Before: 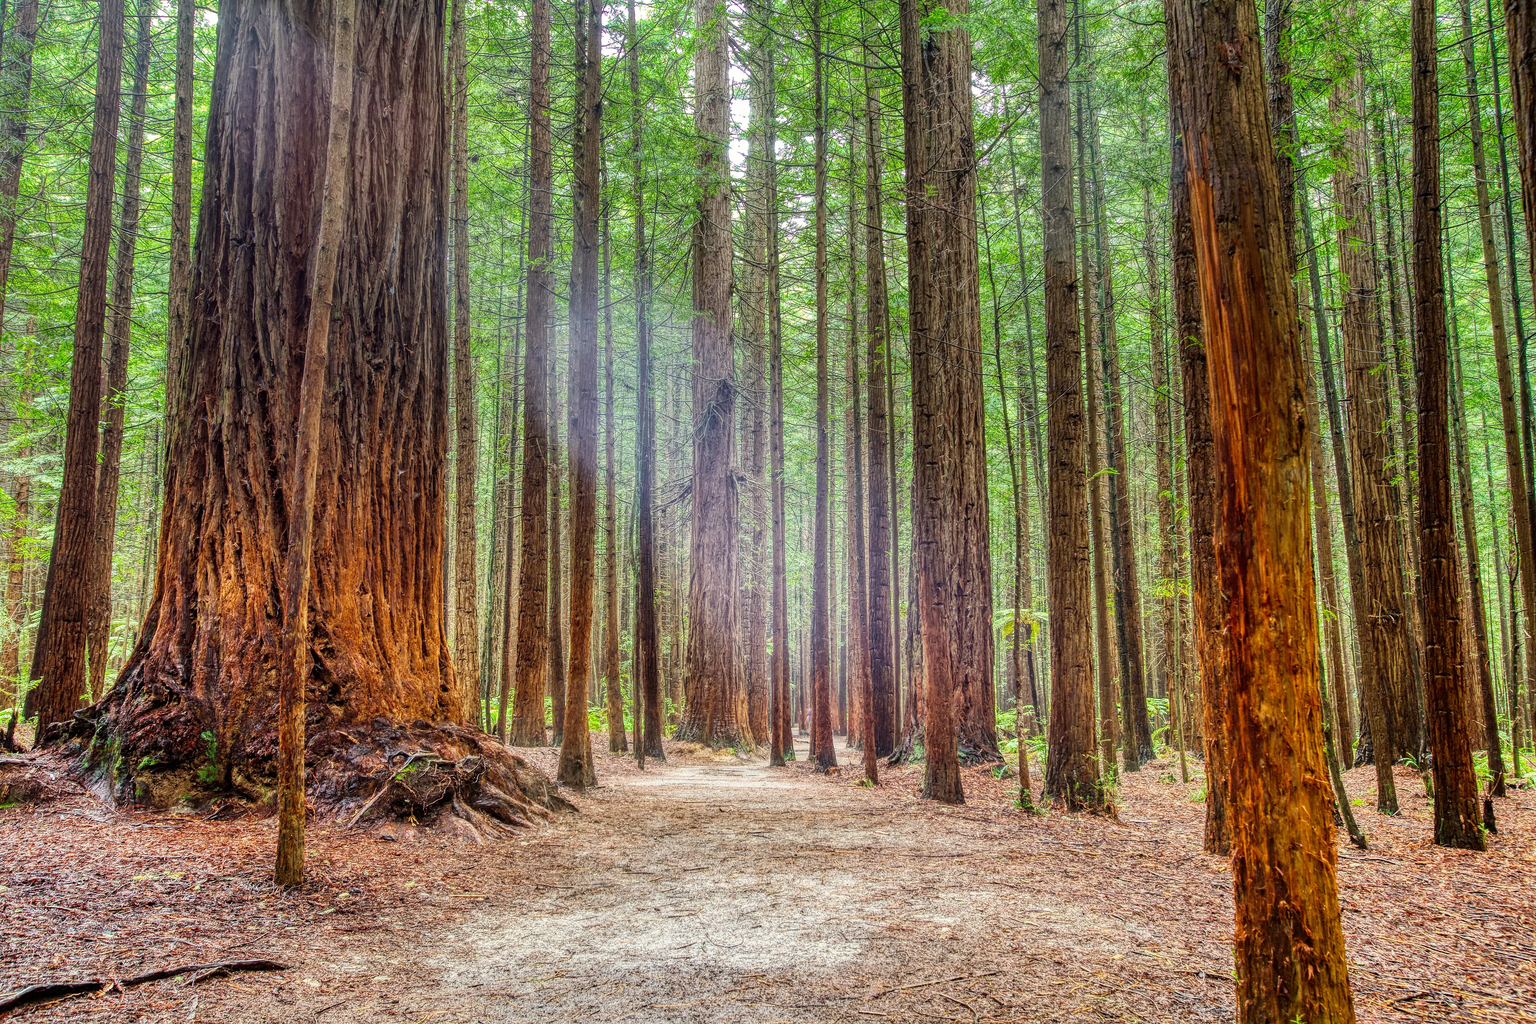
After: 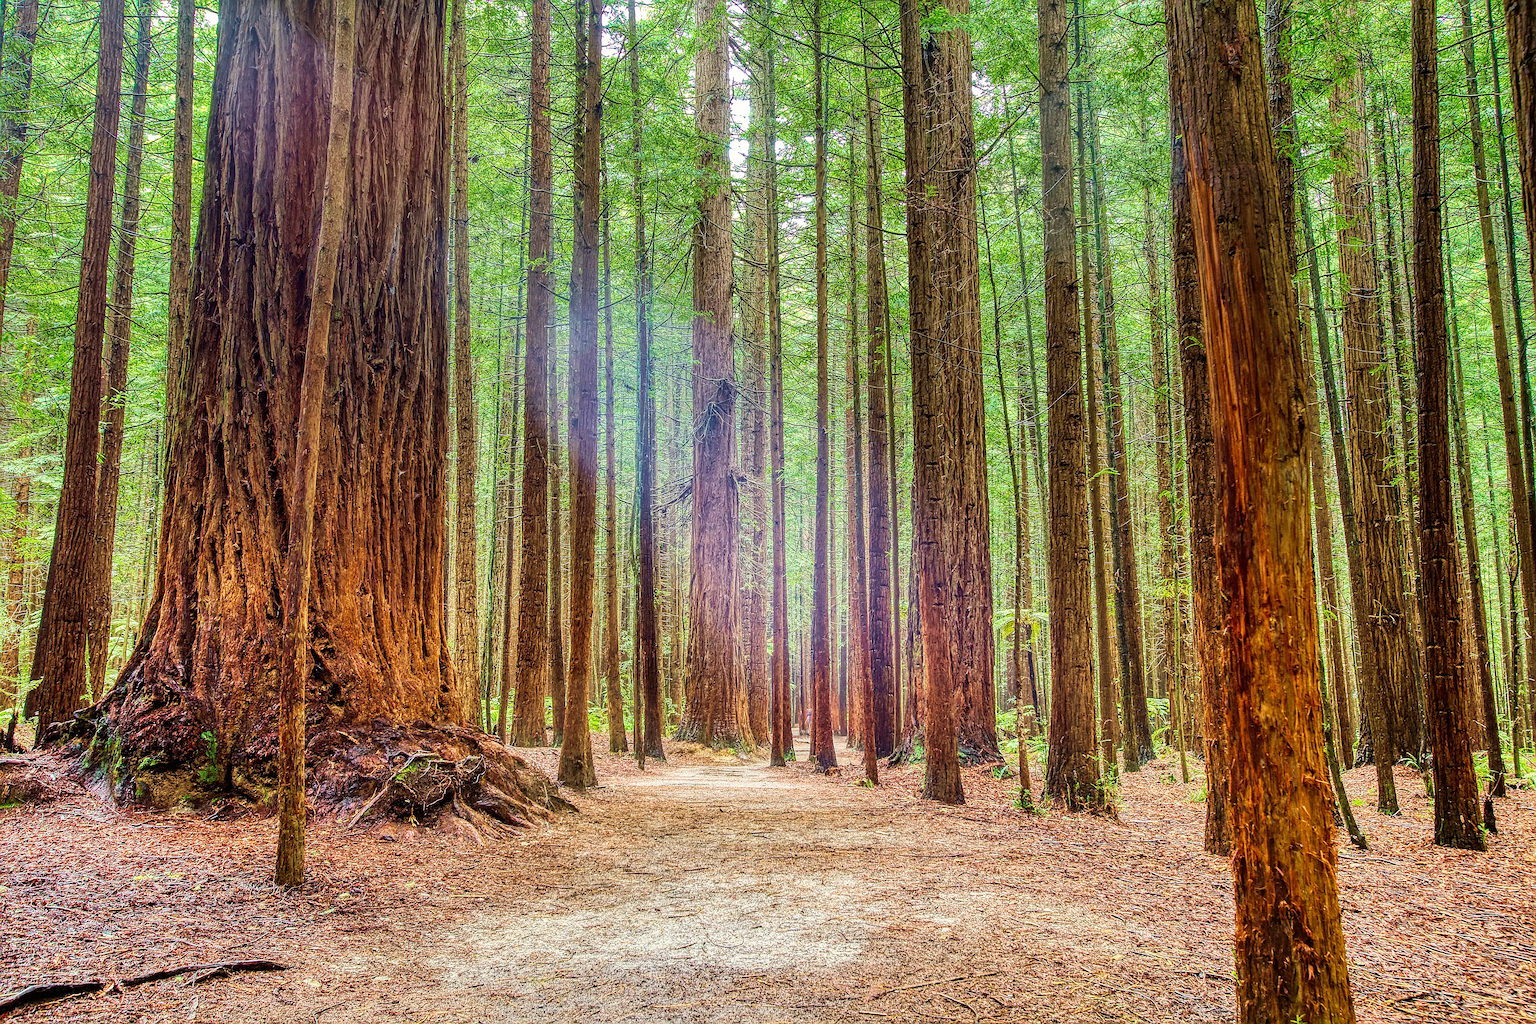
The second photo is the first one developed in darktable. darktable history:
sharpen: amount 0.599
velvia: strength 67.37%, mid-tones bias 0.973
